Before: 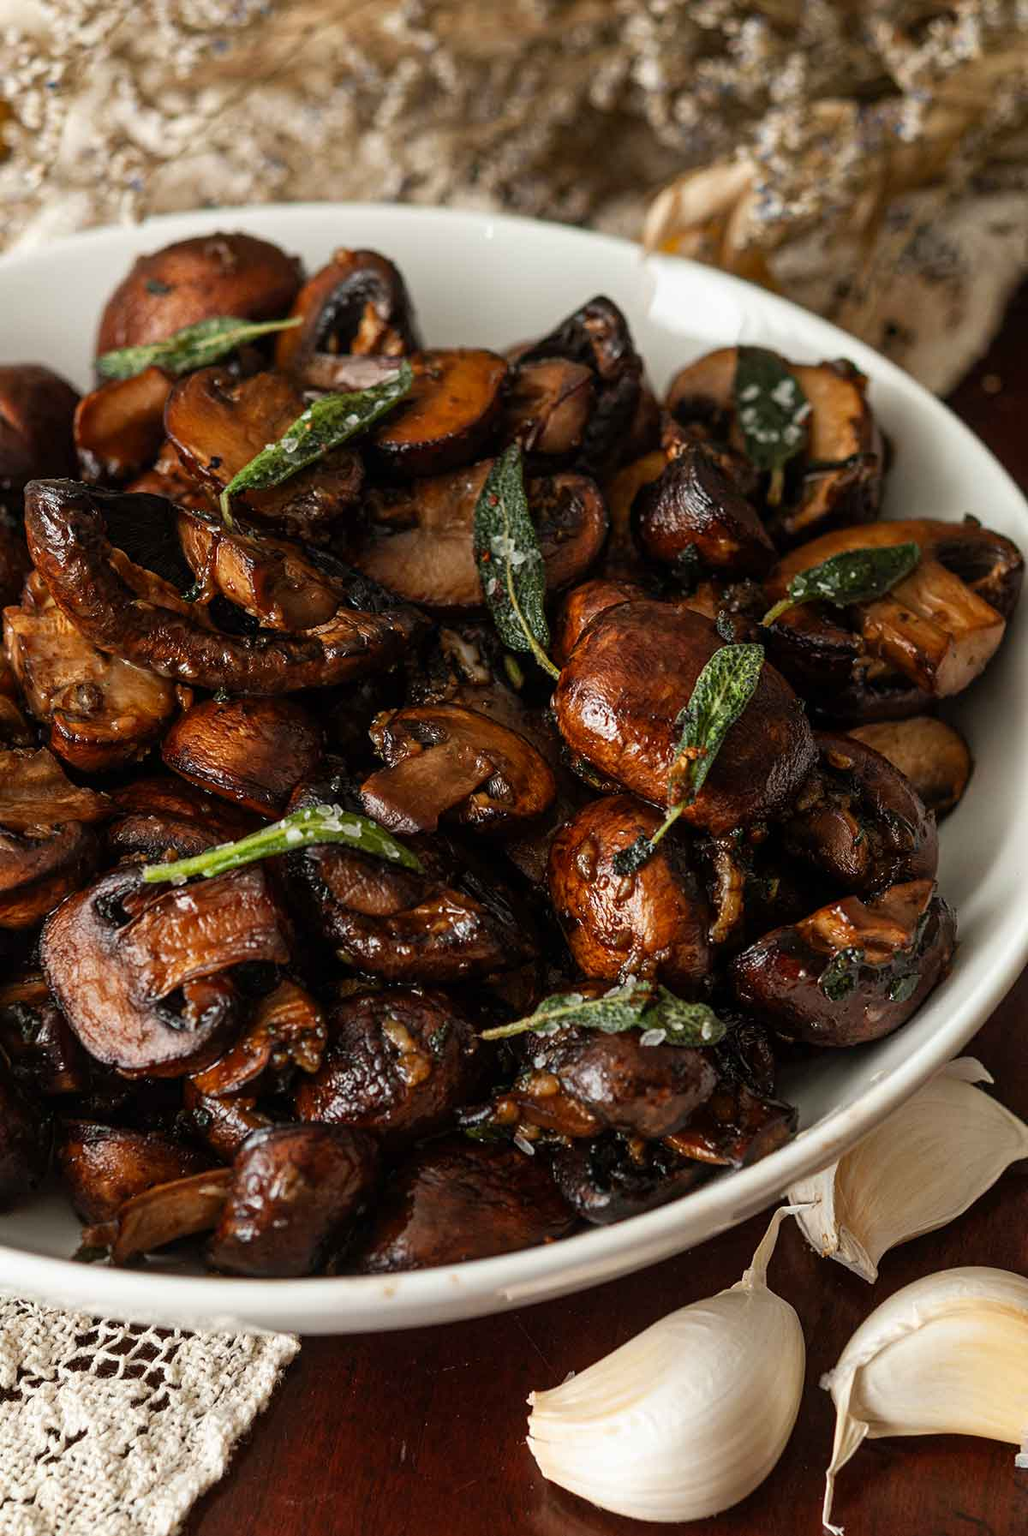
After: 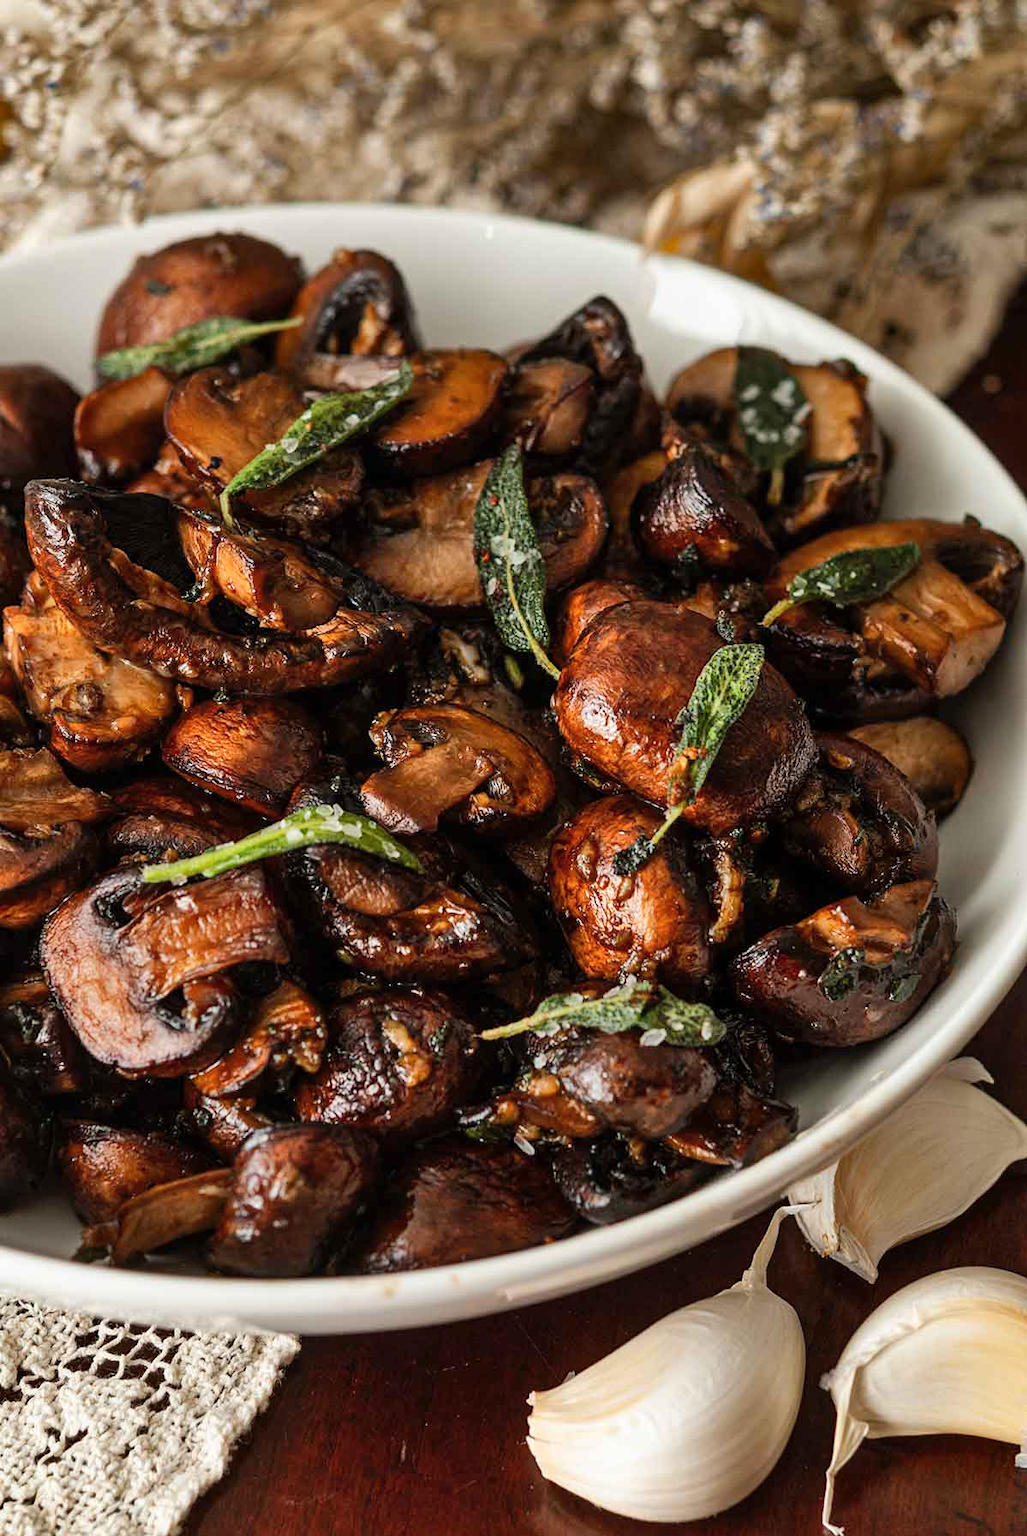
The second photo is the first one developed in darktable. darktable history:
shadows and highlights: highlights color adjustment 46.56%, soften with gaussian
